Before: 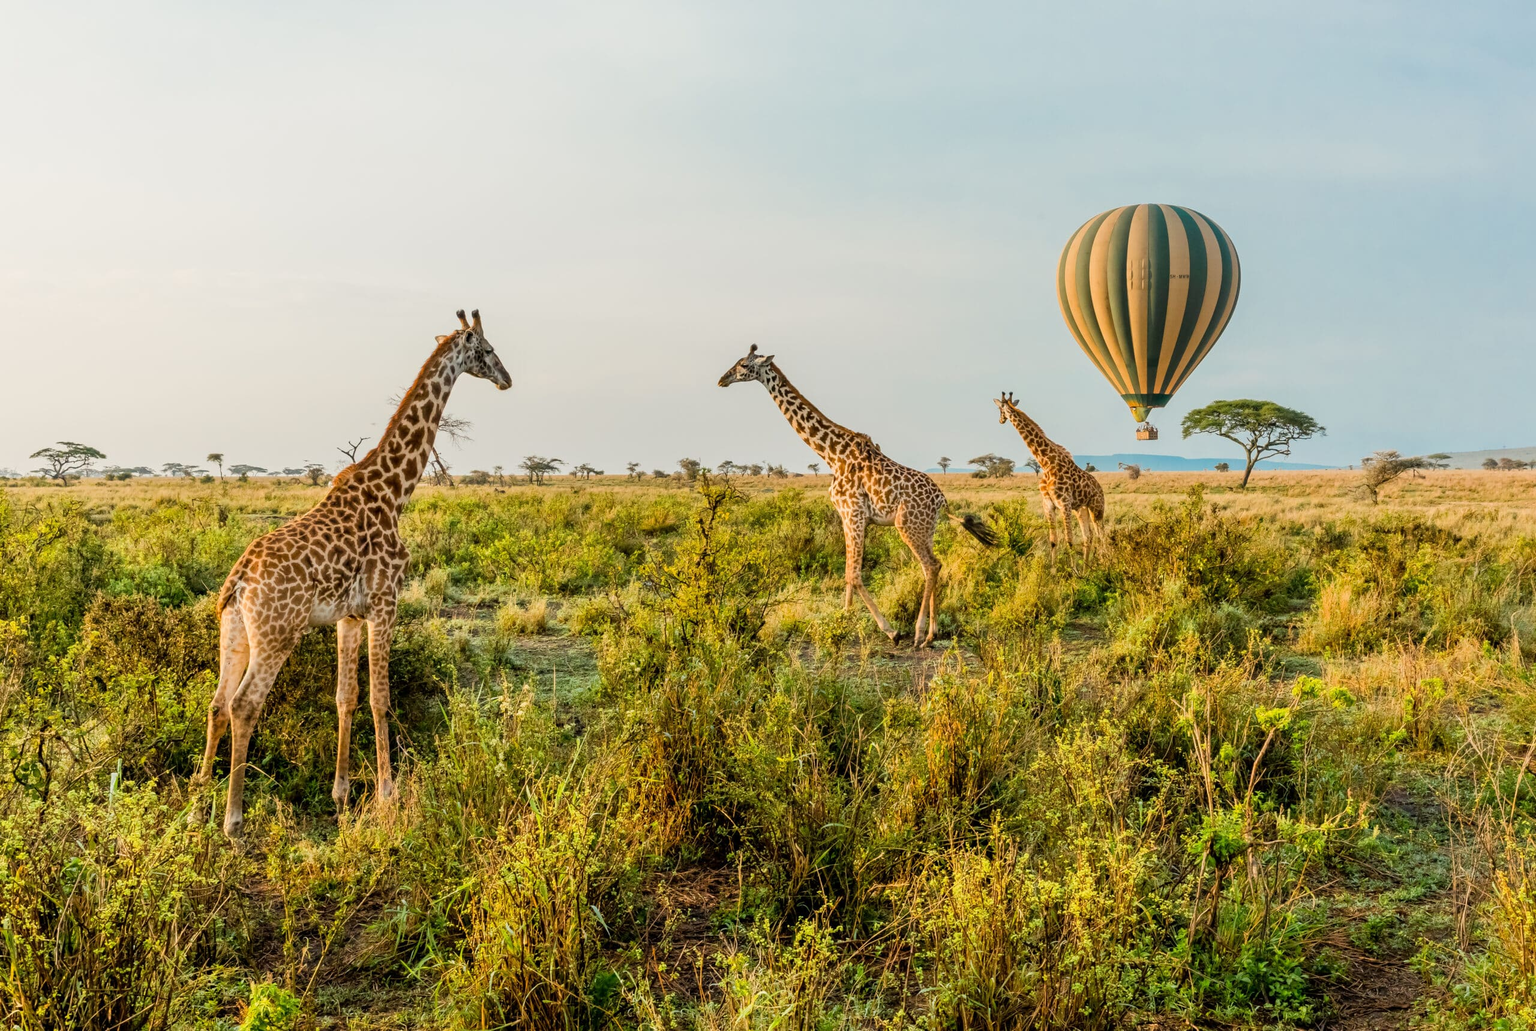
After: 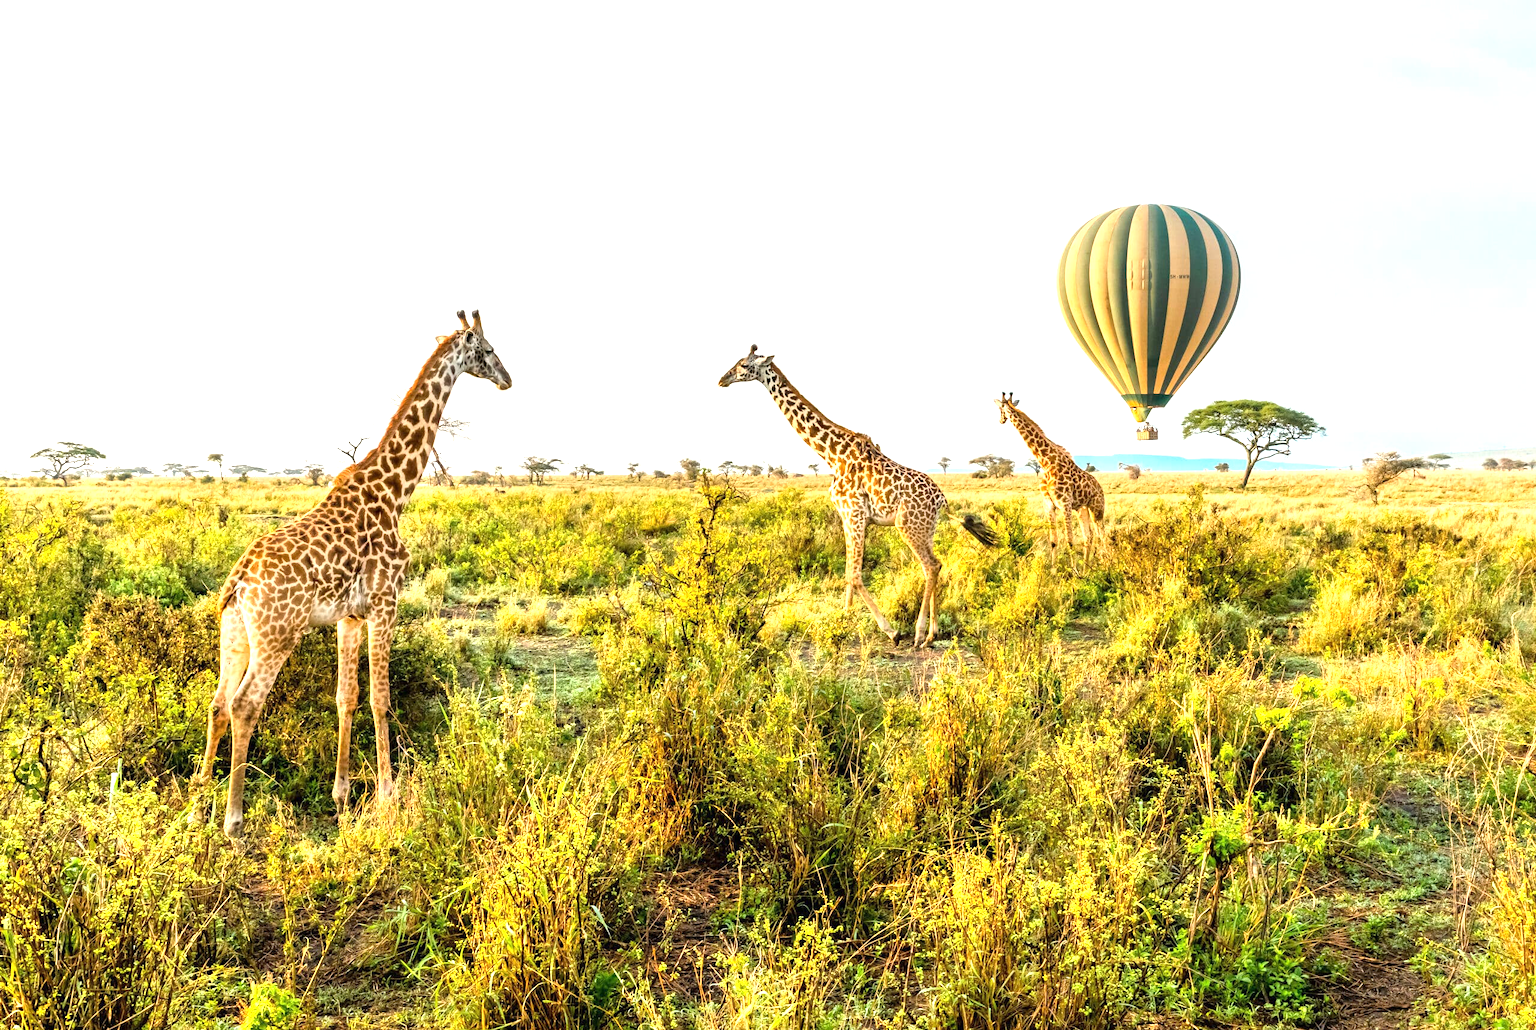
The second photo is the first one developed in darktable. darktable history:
exposure: black level correction 0, exposure 1.197 EV, compensate exposure bias true, compensate highlight preservation false
